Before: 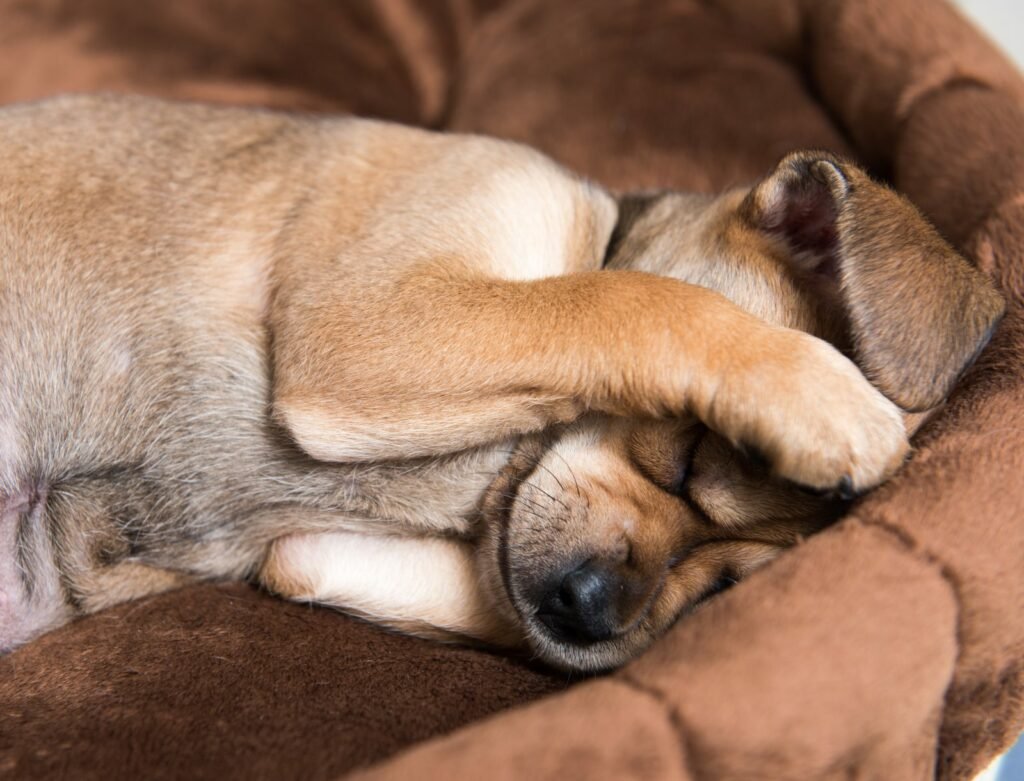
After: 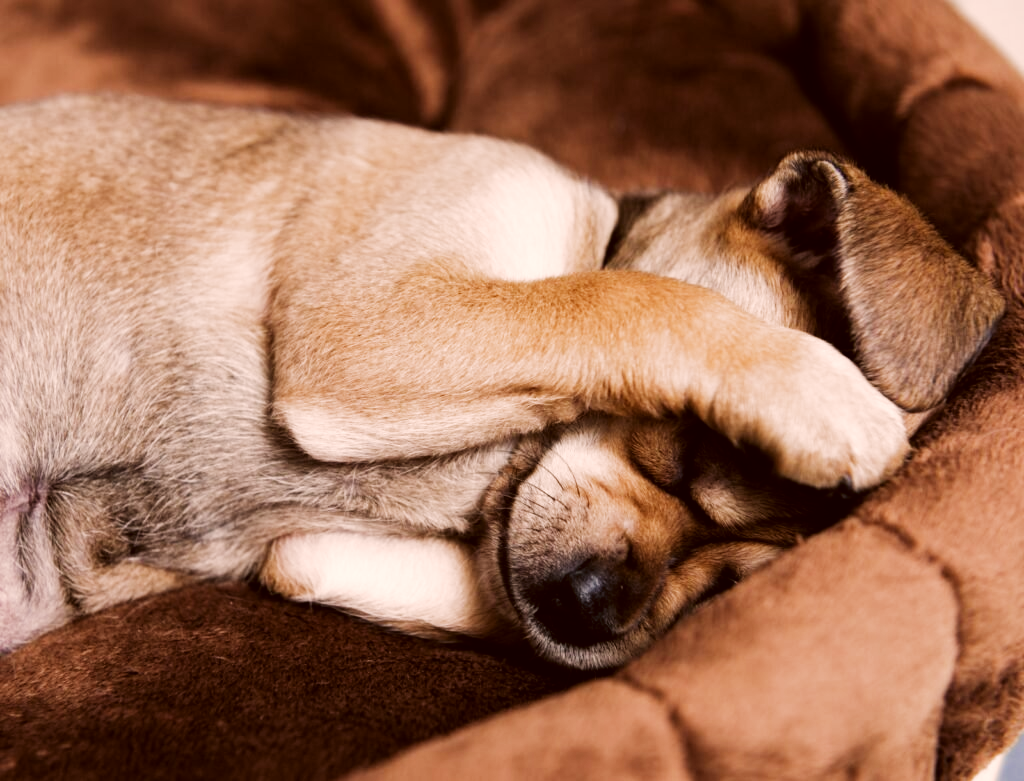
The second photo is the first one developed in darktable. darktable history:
filmic rgb: black relative exposure -6.43 EV, white relative exposure 2.43 EV, threshold 3 EV, hardness 5.27, latitude 0.1%, contrast 1.425, highlights saturation mix 2%, preserve chrominance no, color science v5 (2021), contrast in shadows safe, contrast in highlights safe, enable highlight reconstruction true
color correction: highlights a* 10.21, highlights b* 9.79, shadows a* 8.61, shadows b* 7.88, saturation 0.8
